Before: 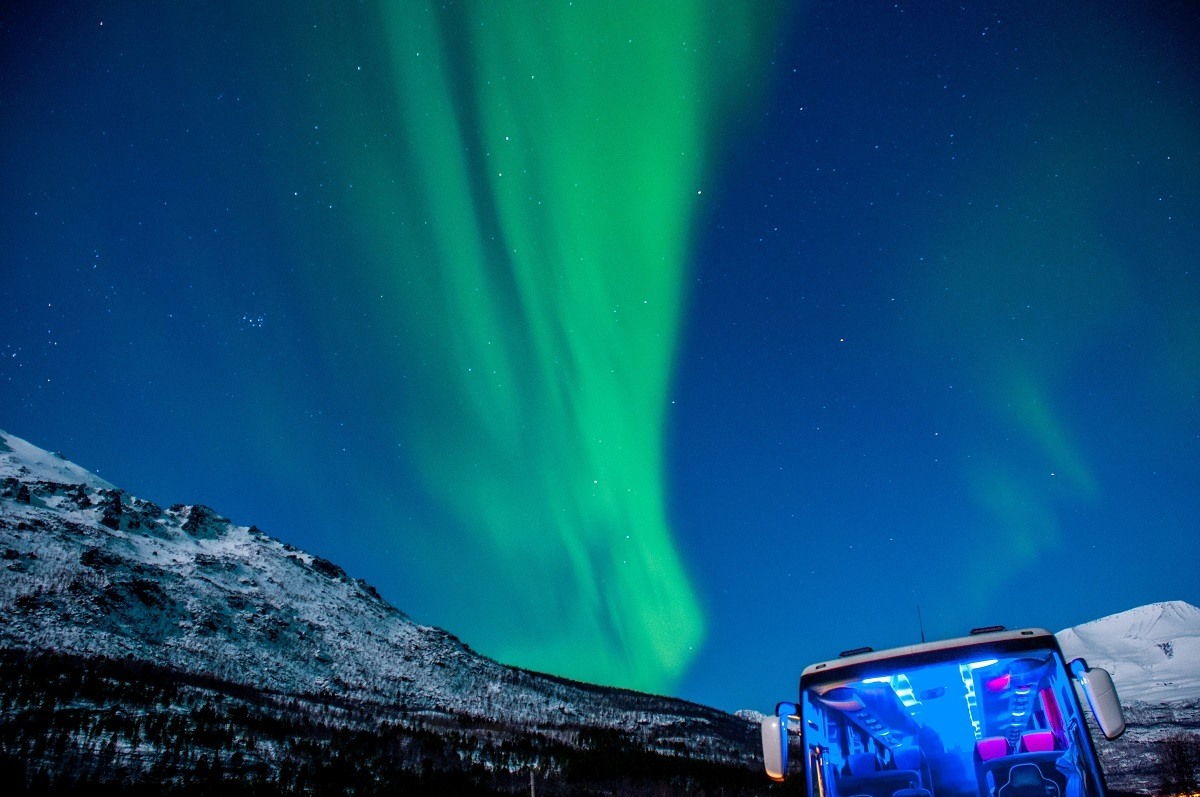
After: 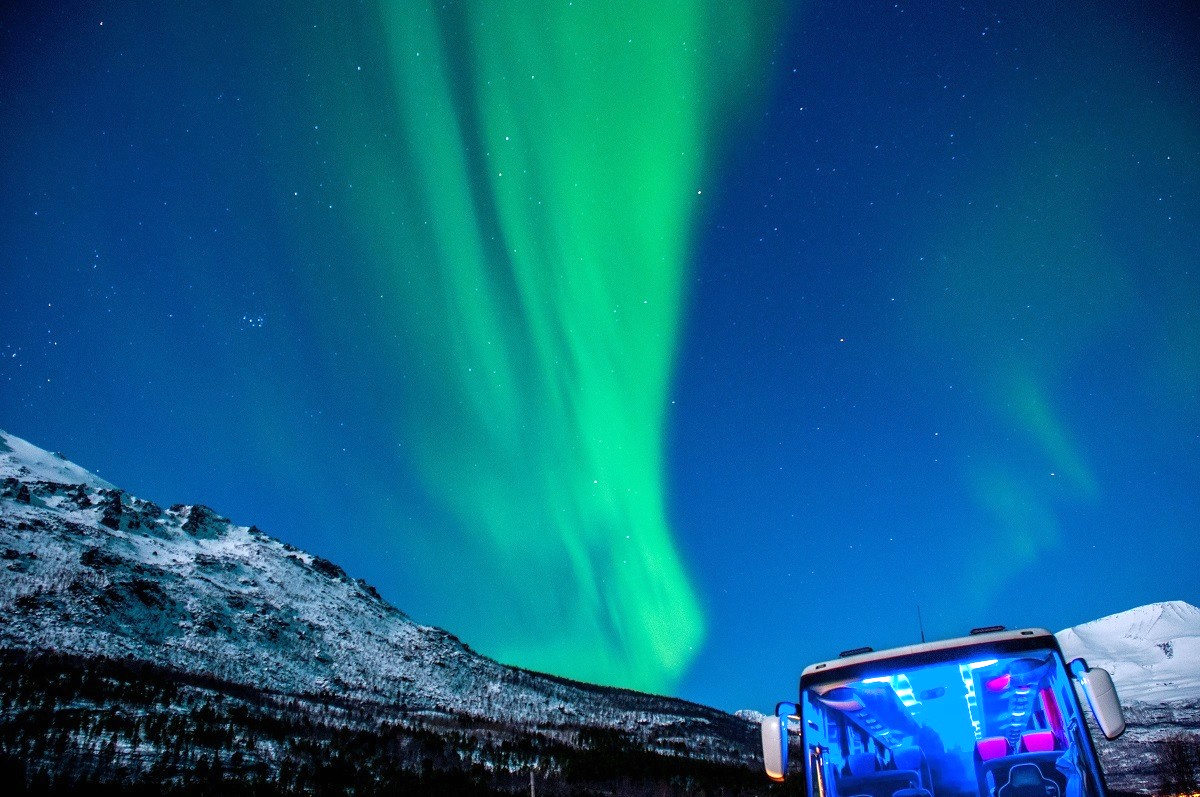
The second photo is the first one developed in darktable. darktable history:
exposure: black level correction 0, exposure 0.498 EV, compensate highlight preservation false
tone equalizer: mask exposure compensation -0.493 EV
